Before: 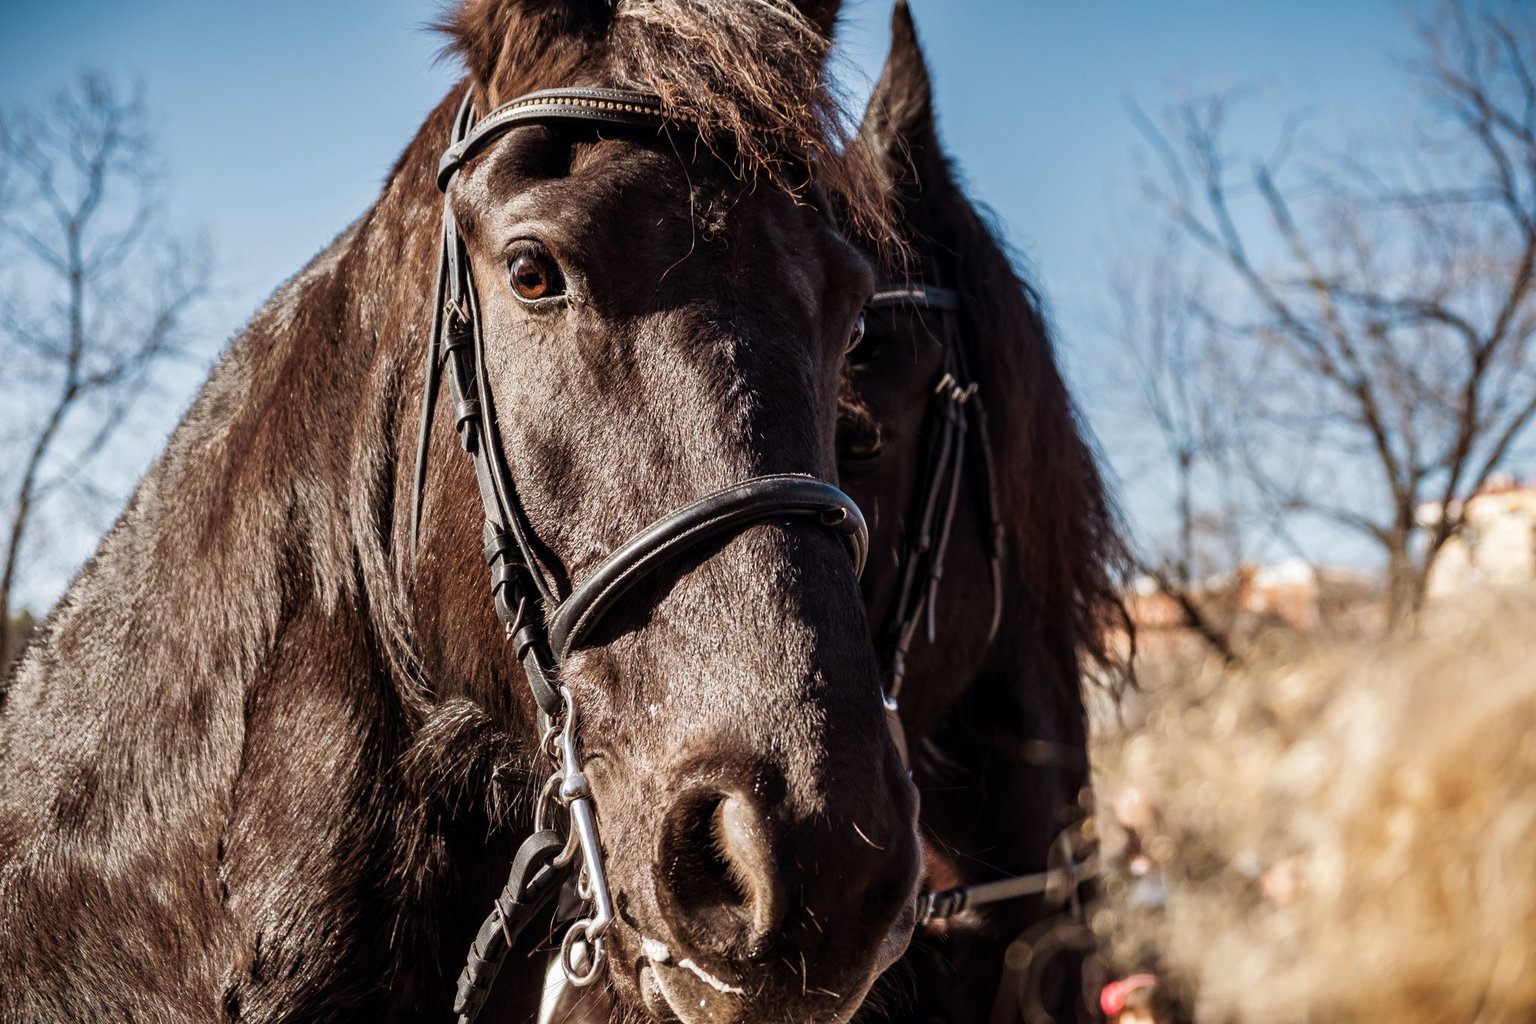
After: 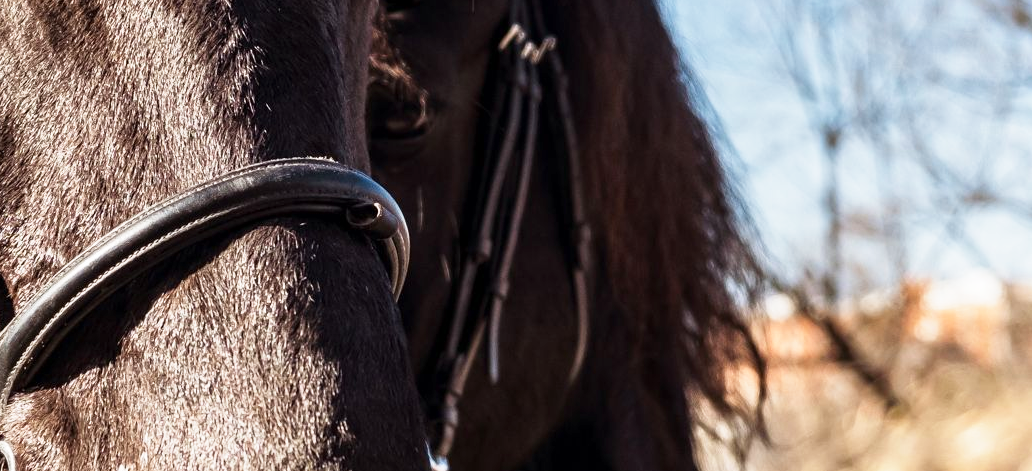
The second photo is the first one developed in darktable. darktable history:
crop: left 36.555%, top 34.775%, right 13.048%, bottom 30.686%
base curve: curves: ch0 [(0, 0) (0.579, 0.807) (1, 1)], preserve colors none
